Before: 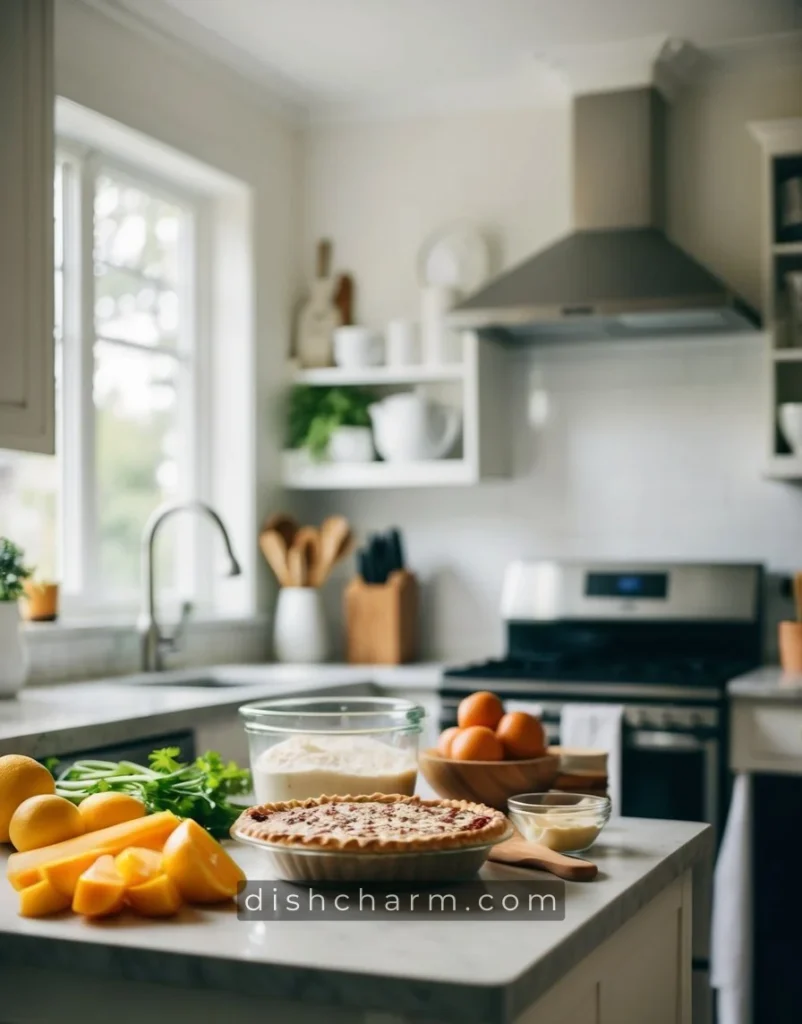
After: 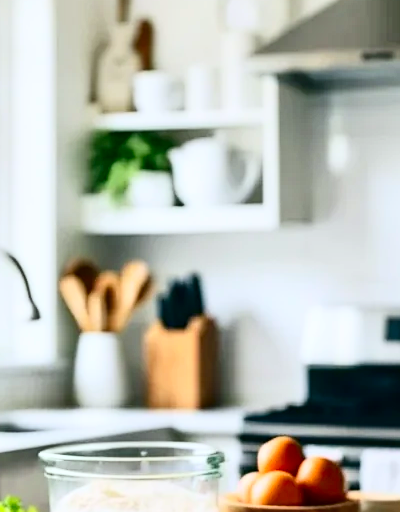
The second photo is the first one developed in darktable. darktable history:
tone equalizer: -8 EV 0.001 EV, -7 EV -0.004 EV, -6 EV 0.009 EV, -5 EV 0.032 EV, -4 EV 0.276 EV, -3 EV 0.644 EV, -2 EV 0.584 EV, -1 EV 0.187 EV, +0 EV 0.024 EV
sharpen: radius 1.864, amount 0.398, threshold 1.271
crop: left 25%, top 25%, right 25%, bottom 25%
white balance: red 0.98, blue 1.034
contrast brightness saturation: contrast 0.4, brightness 0.05, saturation 0.25
